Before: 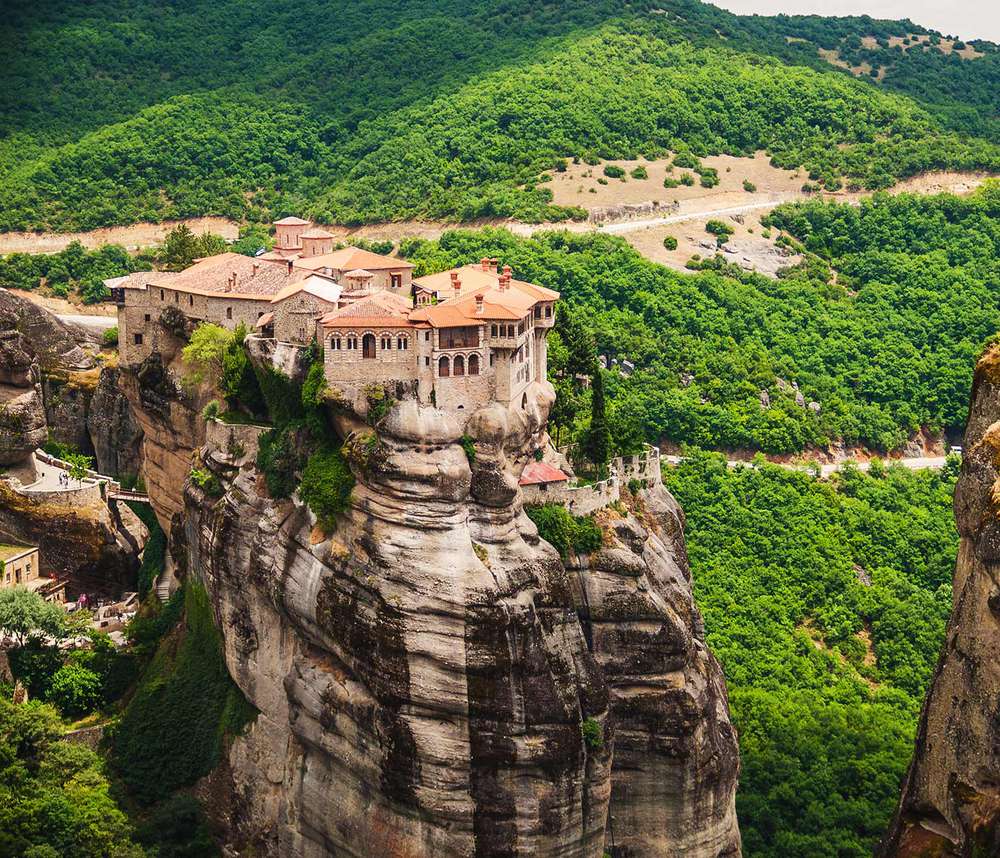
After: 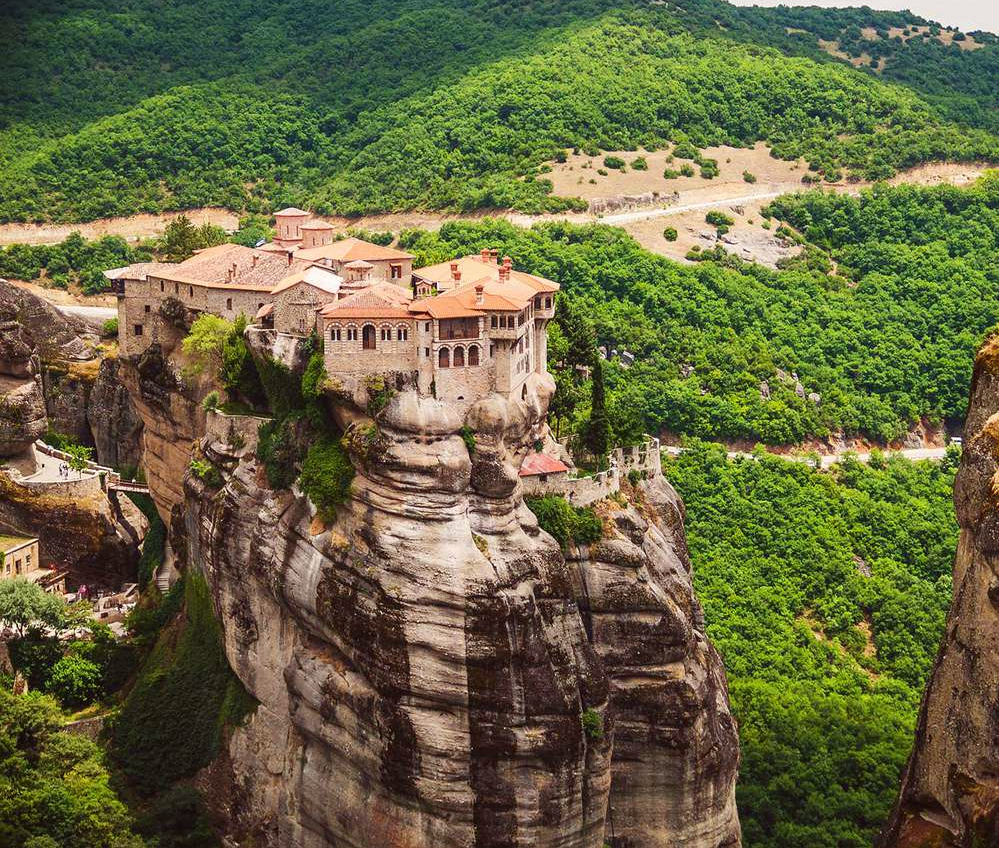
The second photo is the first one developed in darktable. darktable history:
color balance: mode lift, gamma, gain (sRGB), lift [1, 1.049, 1, 1]
crop: top 1.049%, right 0.001%
